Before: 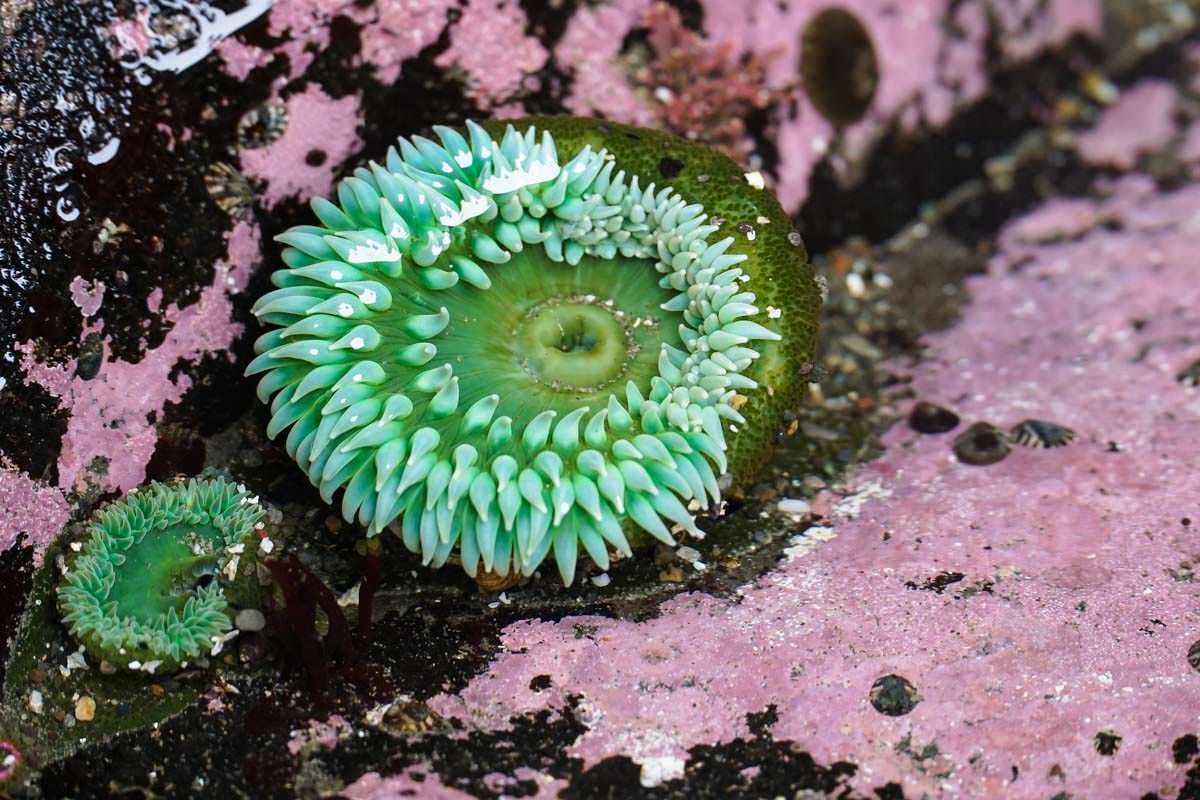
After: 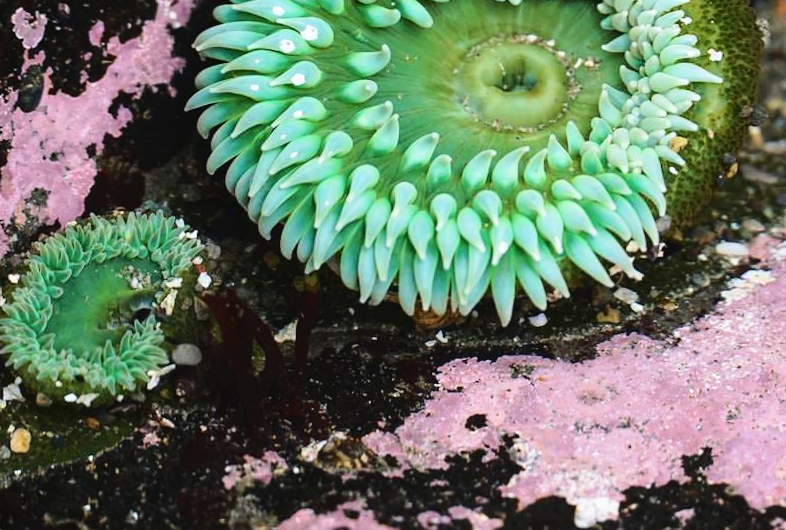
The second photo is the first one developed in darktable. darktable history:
tone curve: curves: ch0 [(0, 0) (0.003, 0.008) (0.011, 0.017) (0.025, 0.027) (0.044, 0.043) (0.069, 0.059) (0.1, 0.086) (0.136, 0.112) (0.177, 0.152) (0.224, 0.203) (0.277, 0.277) (0.335, 0.346) (0.399, 0.439) (0.468, 0.527) (0.543, 0.613) (0.623, 0.693) (0.709, 0.787) (0.801, 0.863) (0.898, 0.927) (1, 1)], color space Lab, independent channels, preserve colors none
crop and rotate: angle -0.888°, left 4.03%, top 32.151%, right 28.935%
exposure: black level correction -0.003, exposure 0.04 EV, compensate highlight preservation false
